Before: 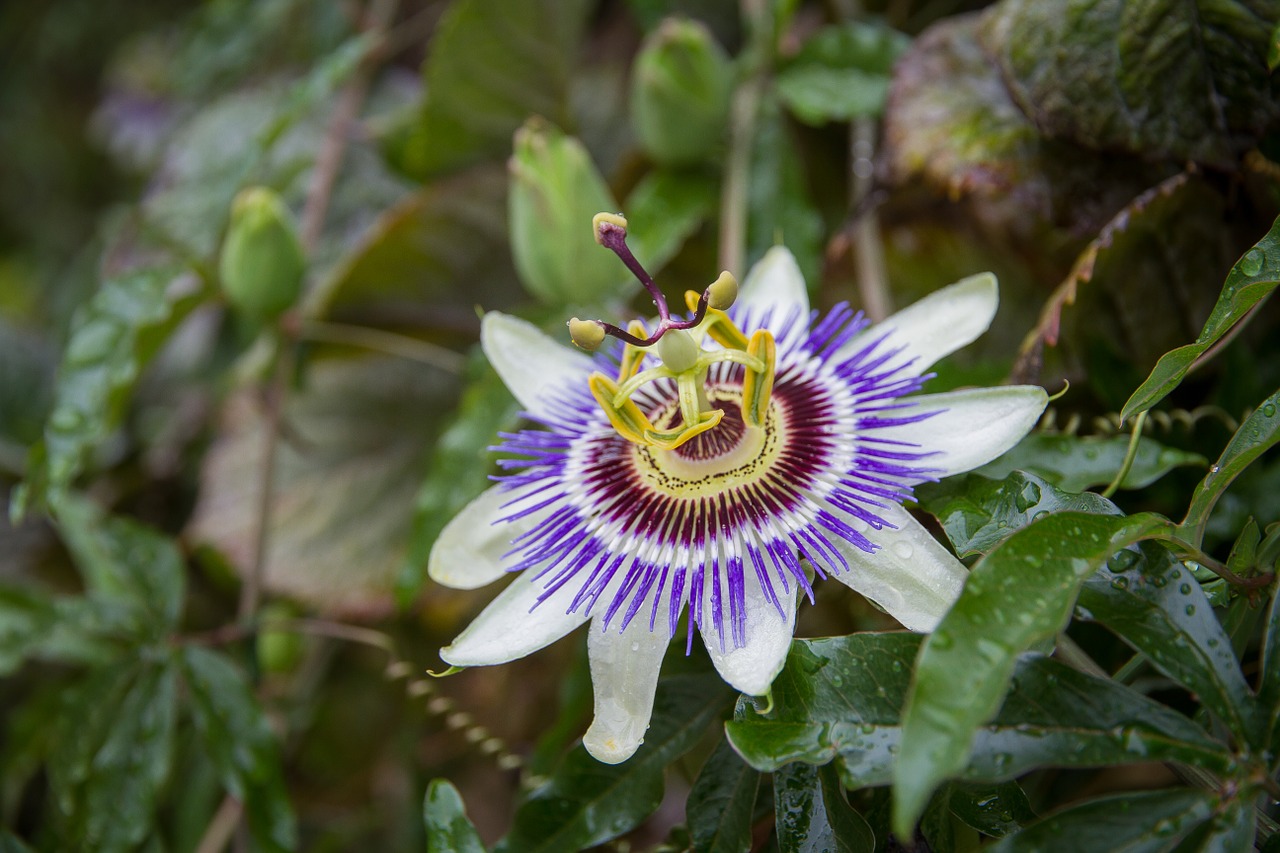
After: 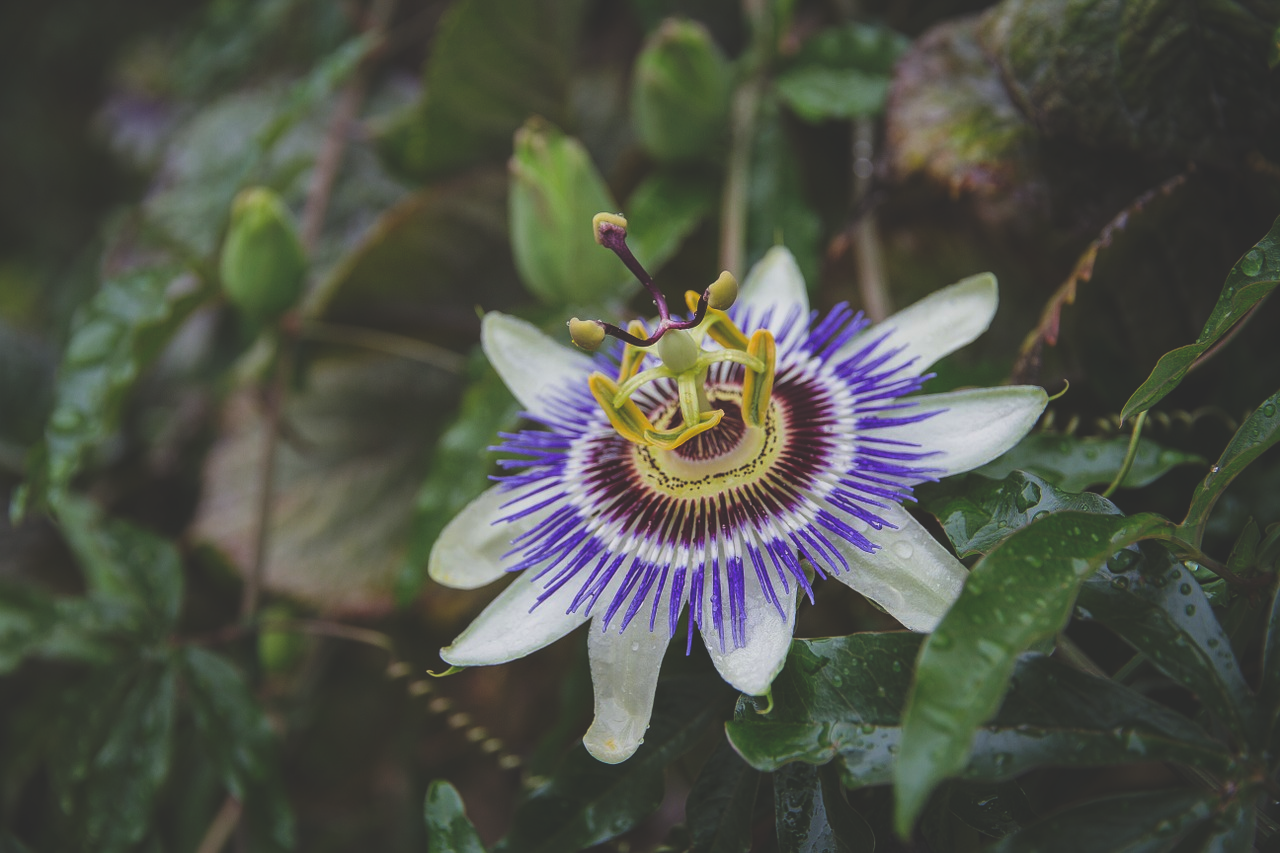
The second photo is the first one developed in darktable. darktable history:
rgb curve: curves: ch0 [(0, 0.186) (0.314, 0.284) (0.775, 0.708) (1, 1)], compensate middle gray true, preserve colors none
filmic rgb: black relative exposure -14.19 EV, white relative exposure 3.39 EV, hardness 7.89, preserve chrominance max RGB
